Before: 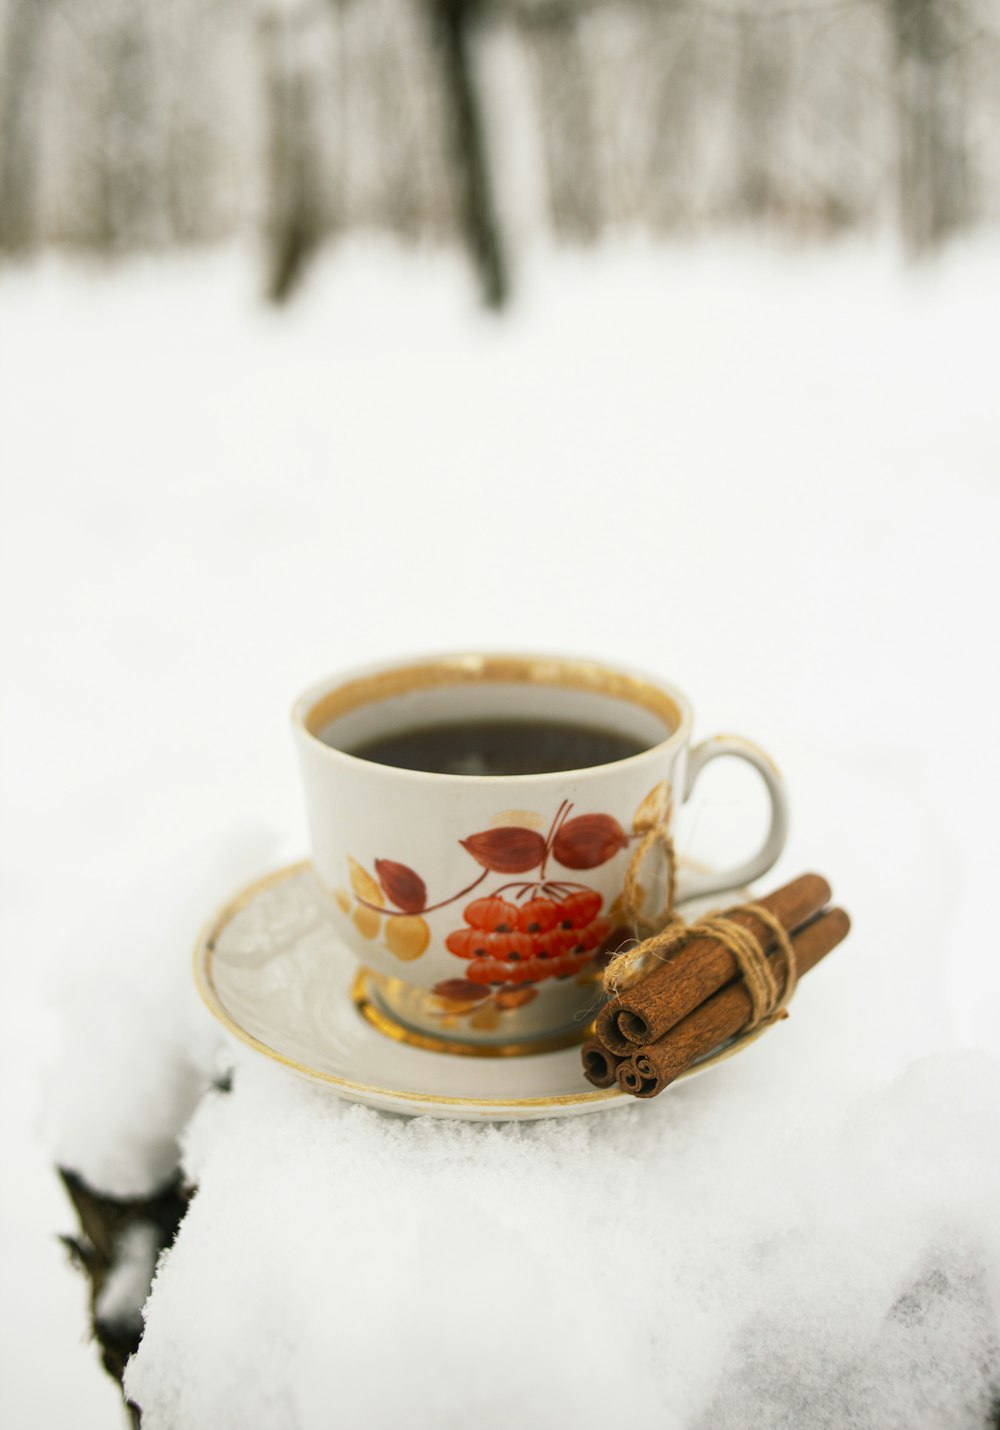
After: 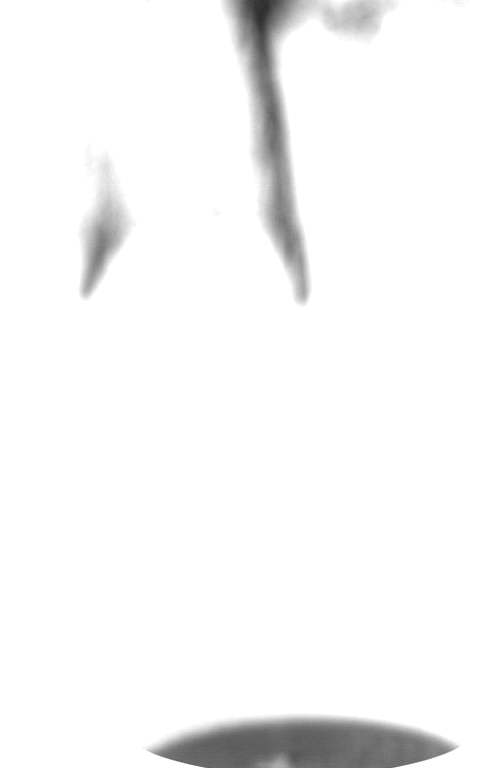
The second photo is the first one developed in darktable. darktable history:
color calibration: output gray [0.714, 0.278, 0, 0], x 0.396, y 0.386, temperature 3623.03 K
exposure: exposure 1.99 EV, compensate highlight preservation false
crop: left 19.417%, right 30.428%, bottom 45.906%
